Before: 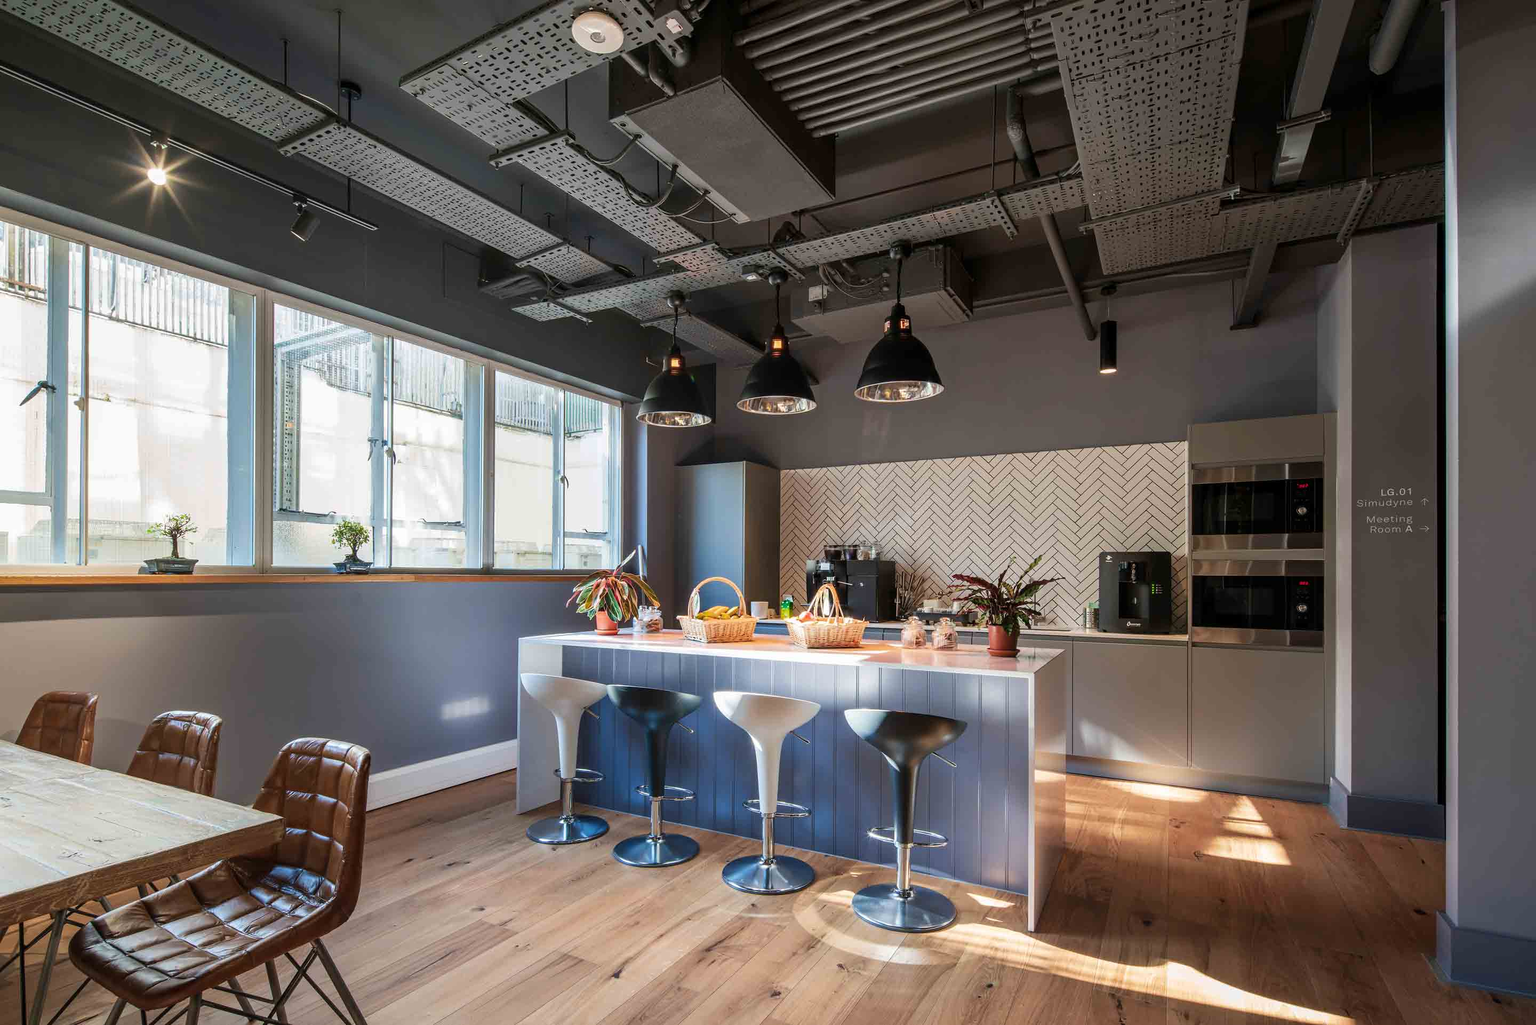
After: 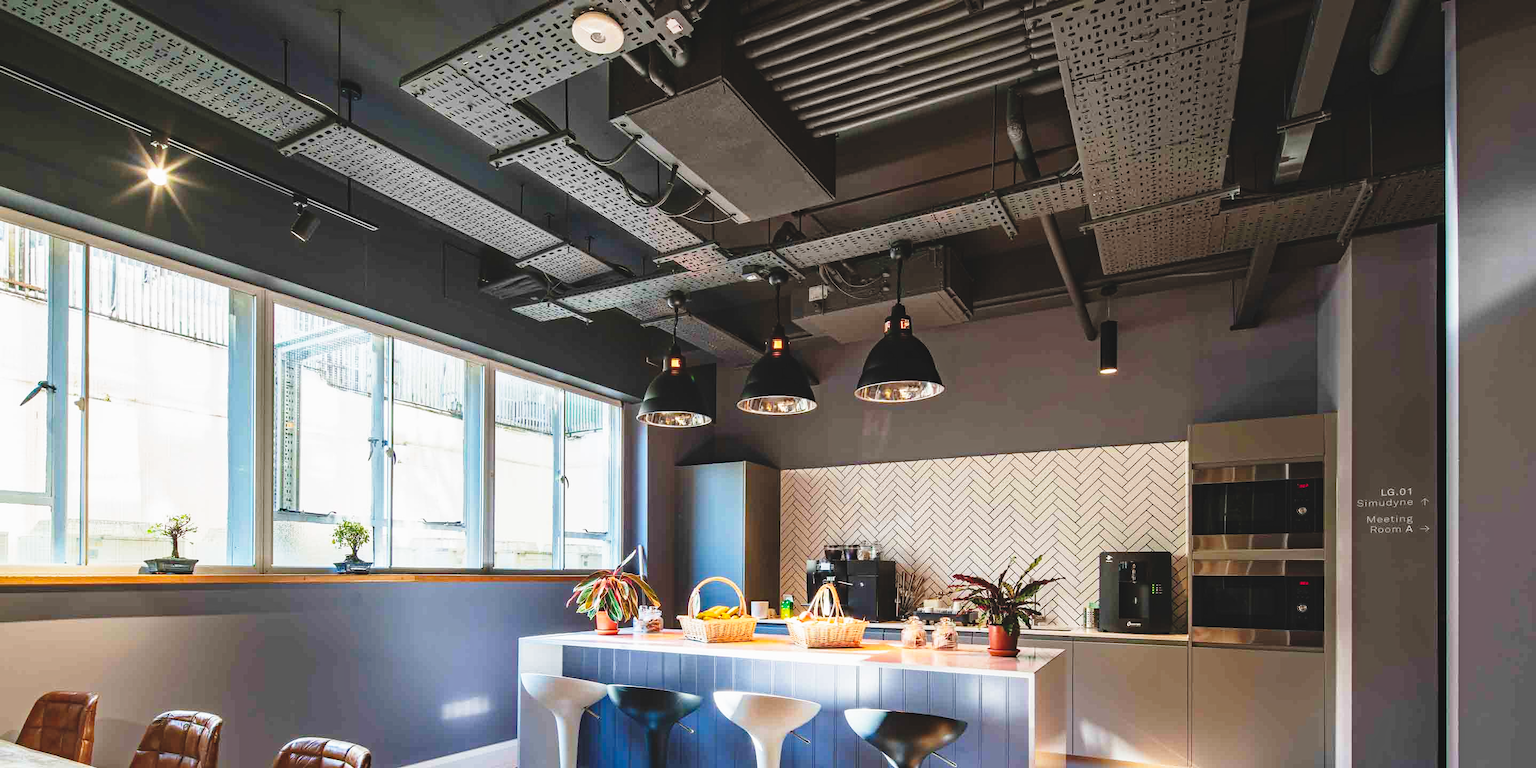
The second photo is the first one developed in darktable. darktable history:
color balance: output saturation 110%
crop: bottom 24.967%
exposure: black level correction -0.015, exposure -0.5 EV, compensate highlight preservation false
base curve: curves: ch0 [(0, 0) (0.026, 0.03) (0.109, 0.232) (0.351, 0.748) (0.669, 0.968) (1, 1)], preserve colors none
haze removal: adaptive false
